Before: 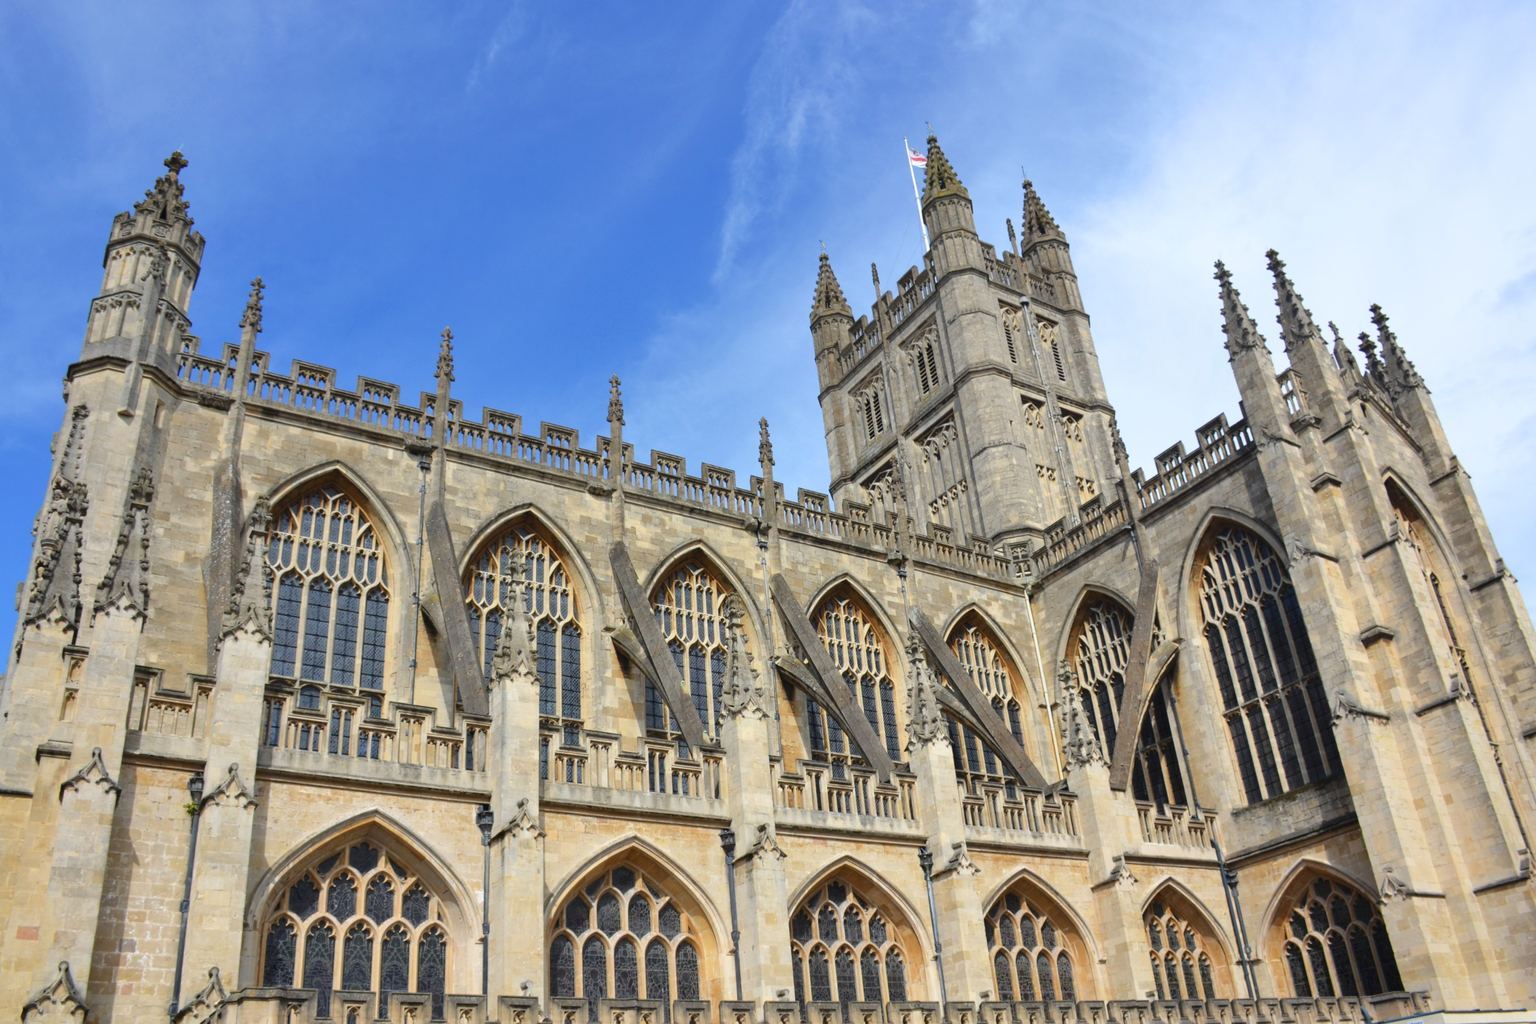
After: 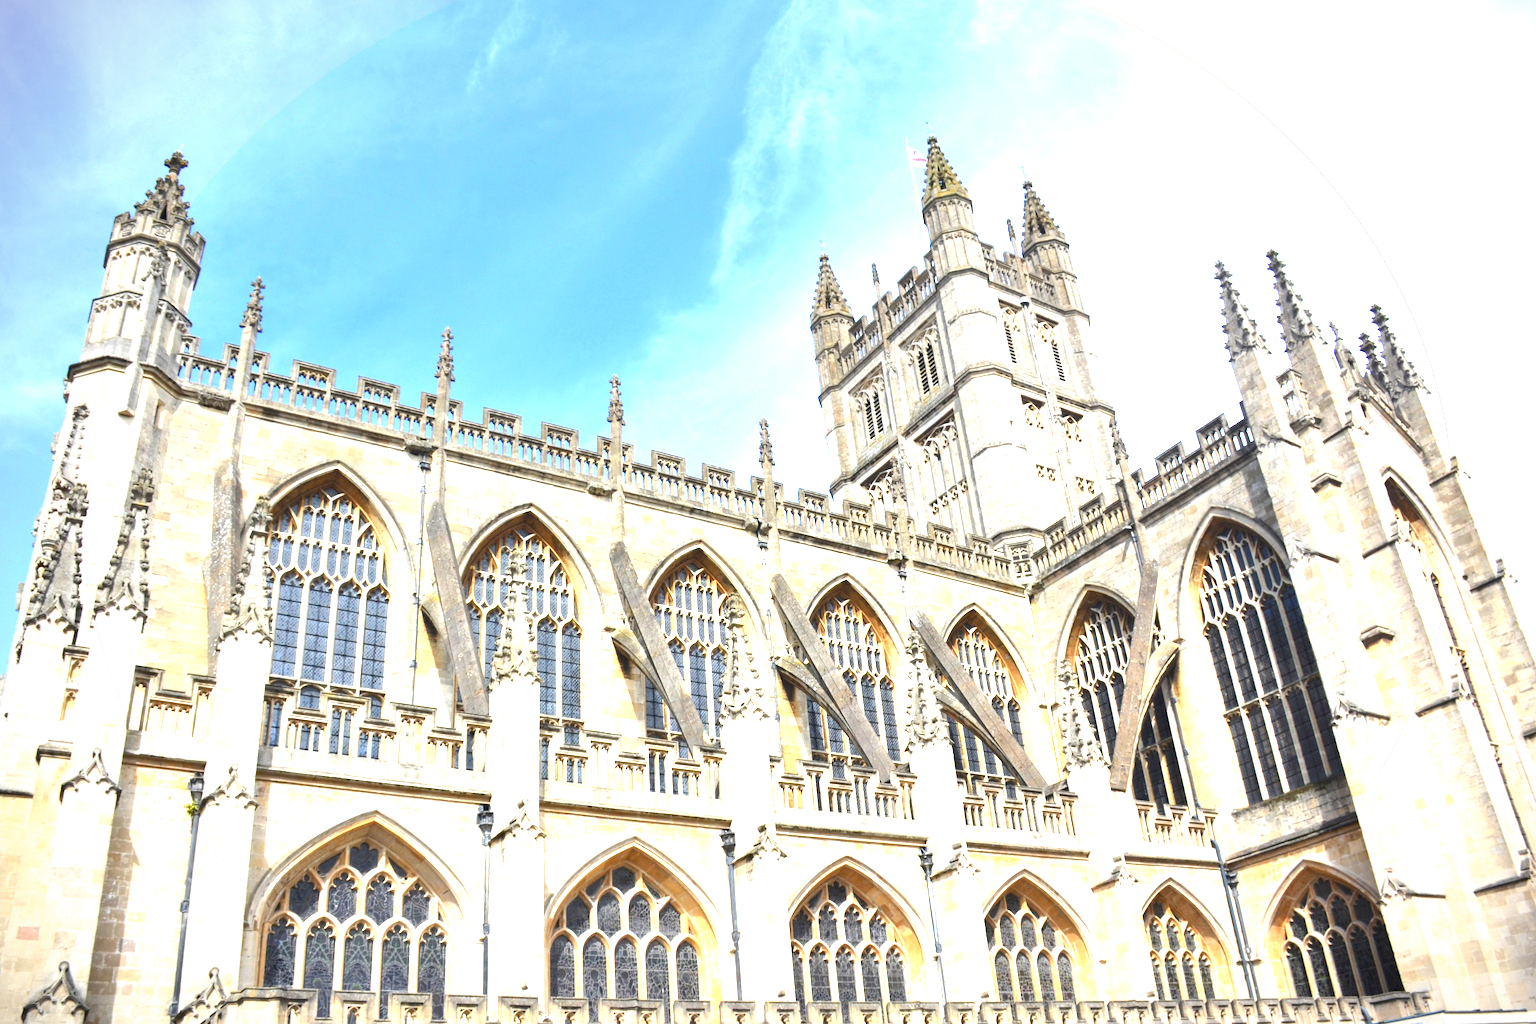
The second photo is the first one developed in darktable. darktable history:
exposure: black level correction 0.001, exposure 1.73 EV, compensate exposure bias true, compensate highlight preservation false
vignetting: fall-off start 89.08%, fall-off radius 44.58%, brightness -0.575, width/height ratio 1.161, dithering 8-bit output, unbound false
